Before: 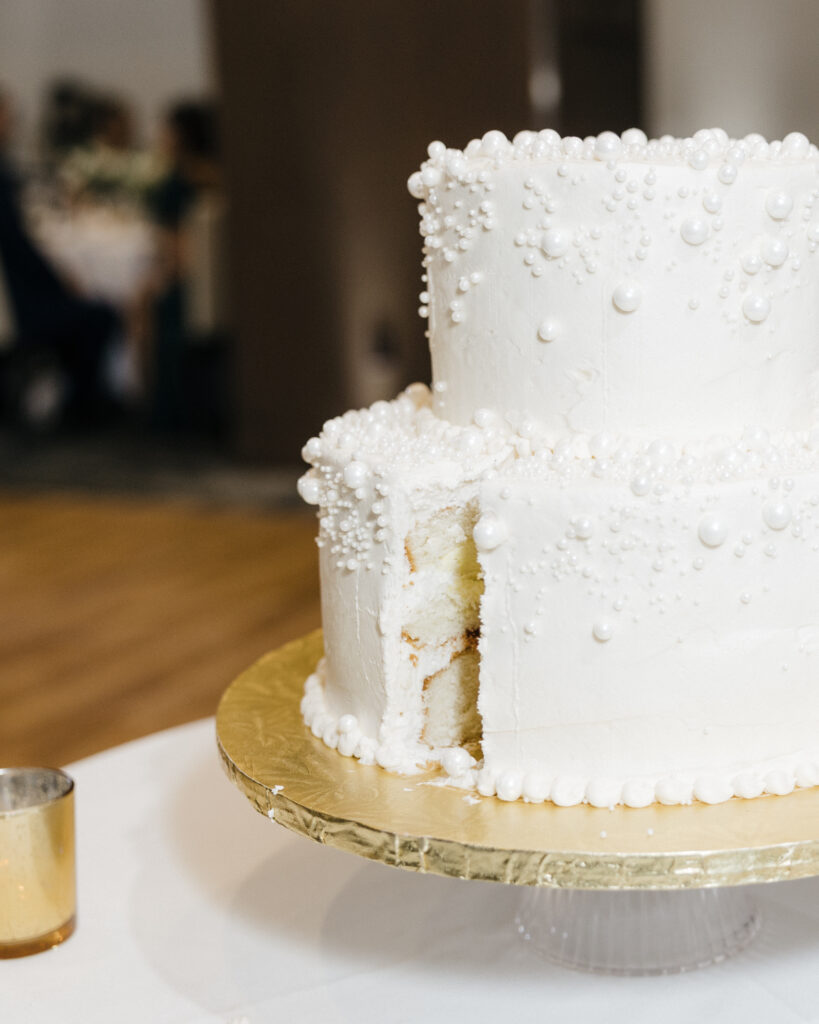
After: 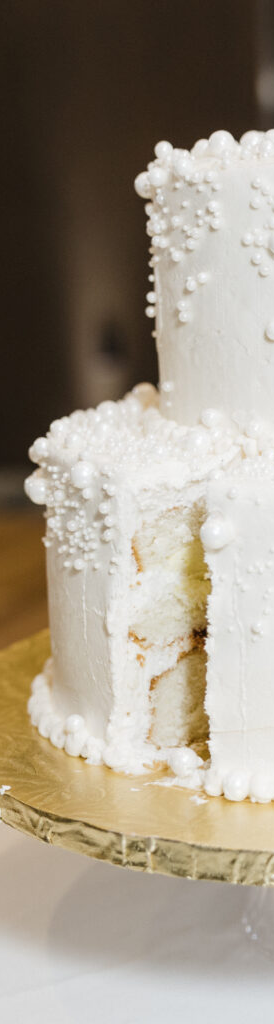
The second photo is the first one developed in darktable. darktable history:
crop: left 33.4%, right 33.122%
